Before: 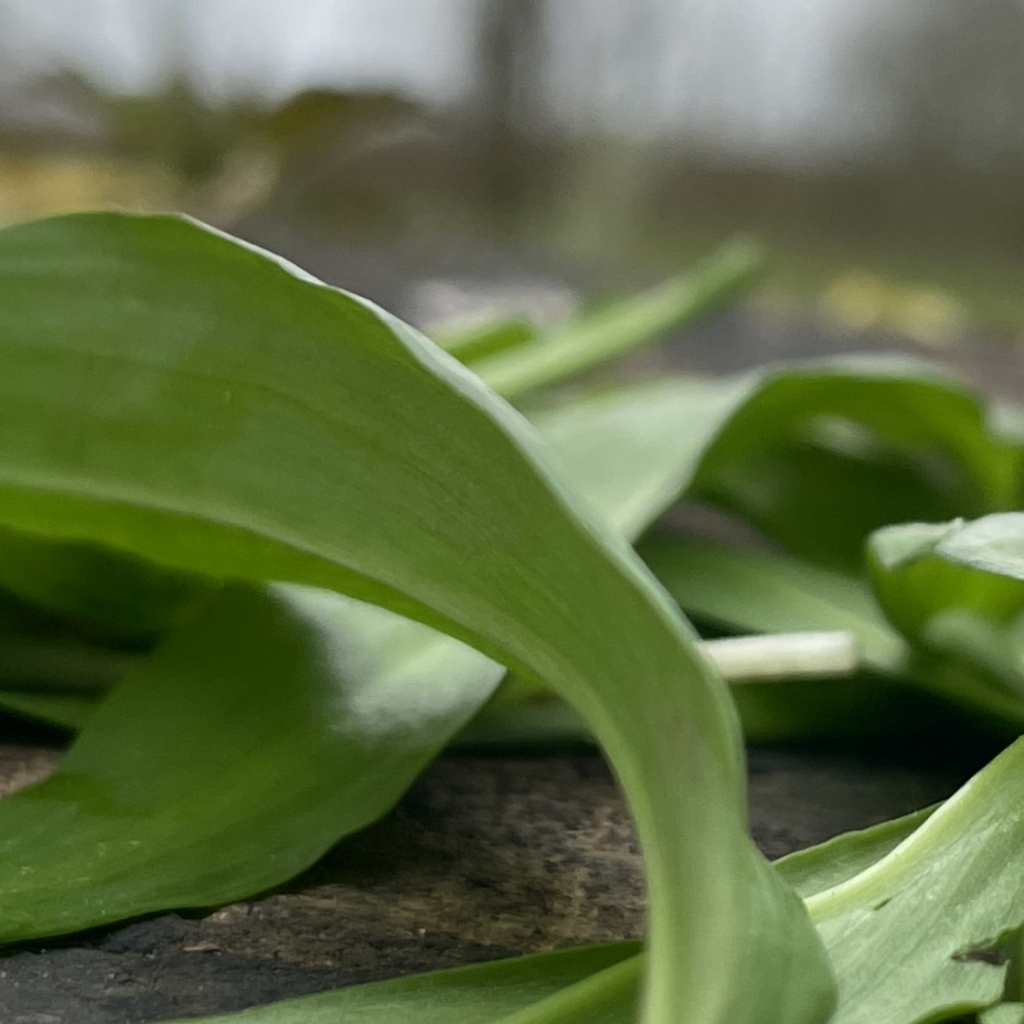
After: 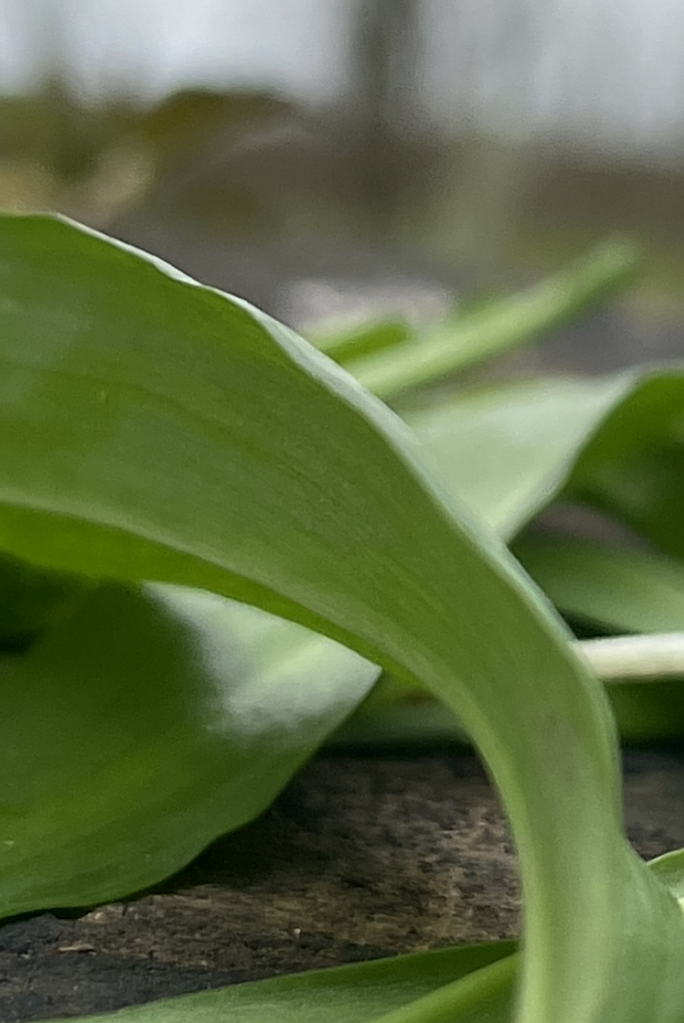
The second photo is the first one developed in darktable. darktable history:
crop and rotate: left 12.254%, right 20.885%
sharpen: amount 0.552
